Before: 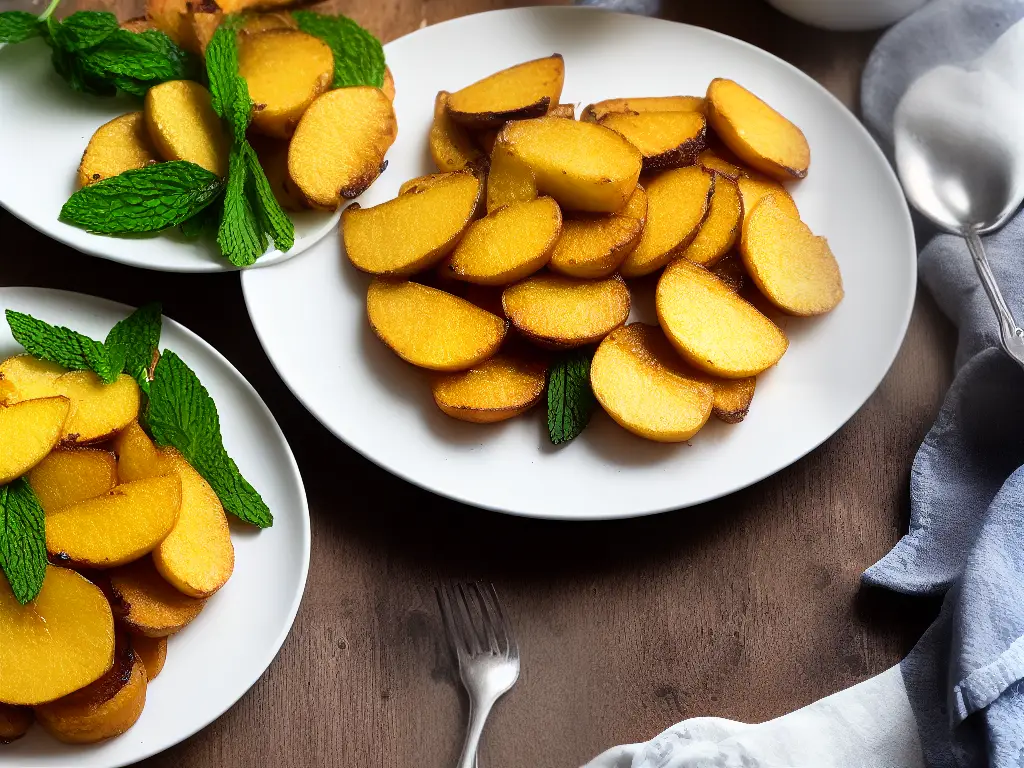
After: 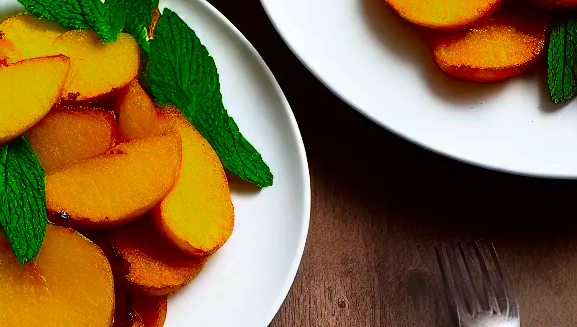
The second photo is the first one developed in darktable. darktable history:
crop: top 44.483%, right 43.593%, bottom 12.892%
contrast brightness saturation: contrast 0.16, saturation 0.32
color zones: curves: ch0 [(0, 0.425) (0.143, 0.422) (0.286, 0.42) (0.429, 0.419) (0.571, 0.419) (0.714, 0.42) (0.857, 0.422) (1, 0.425)]; ch1 [(0, 0.666) (0.143, 0.669) (0.286, 0.671) (0.429, 0.67) (0.571, 0.67) (0.714, 0.67) (0.857, 0.67) (1, 0.666)]
